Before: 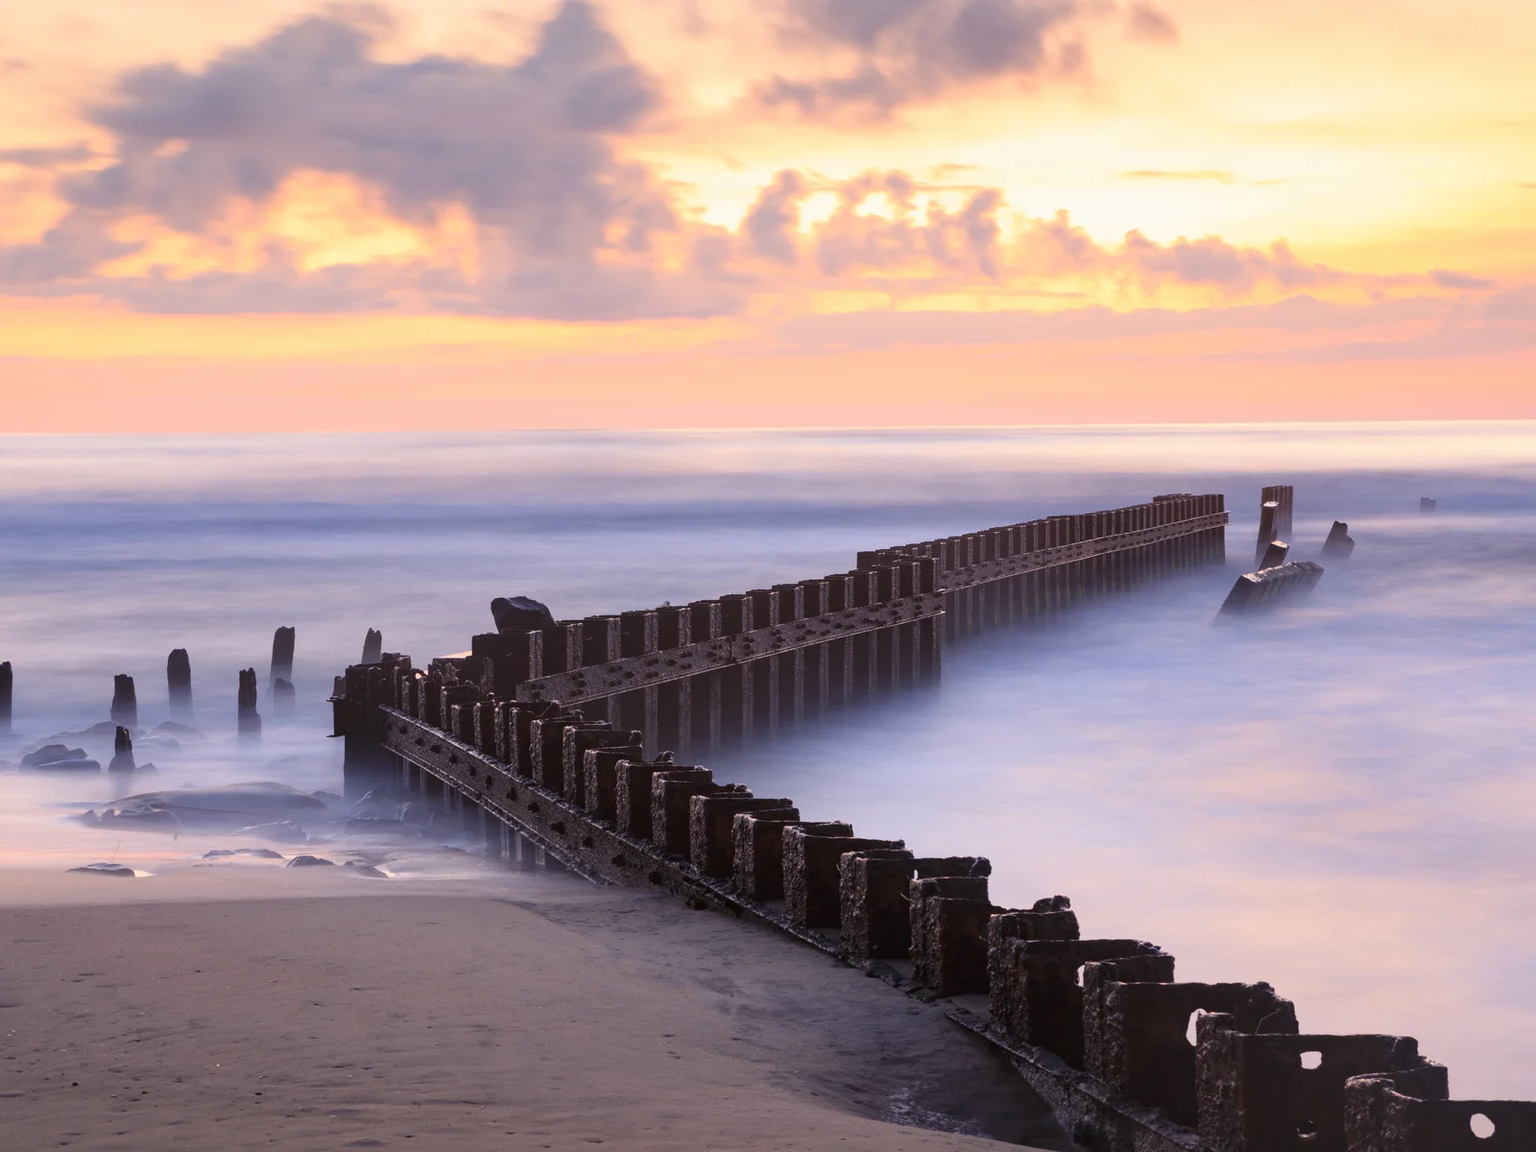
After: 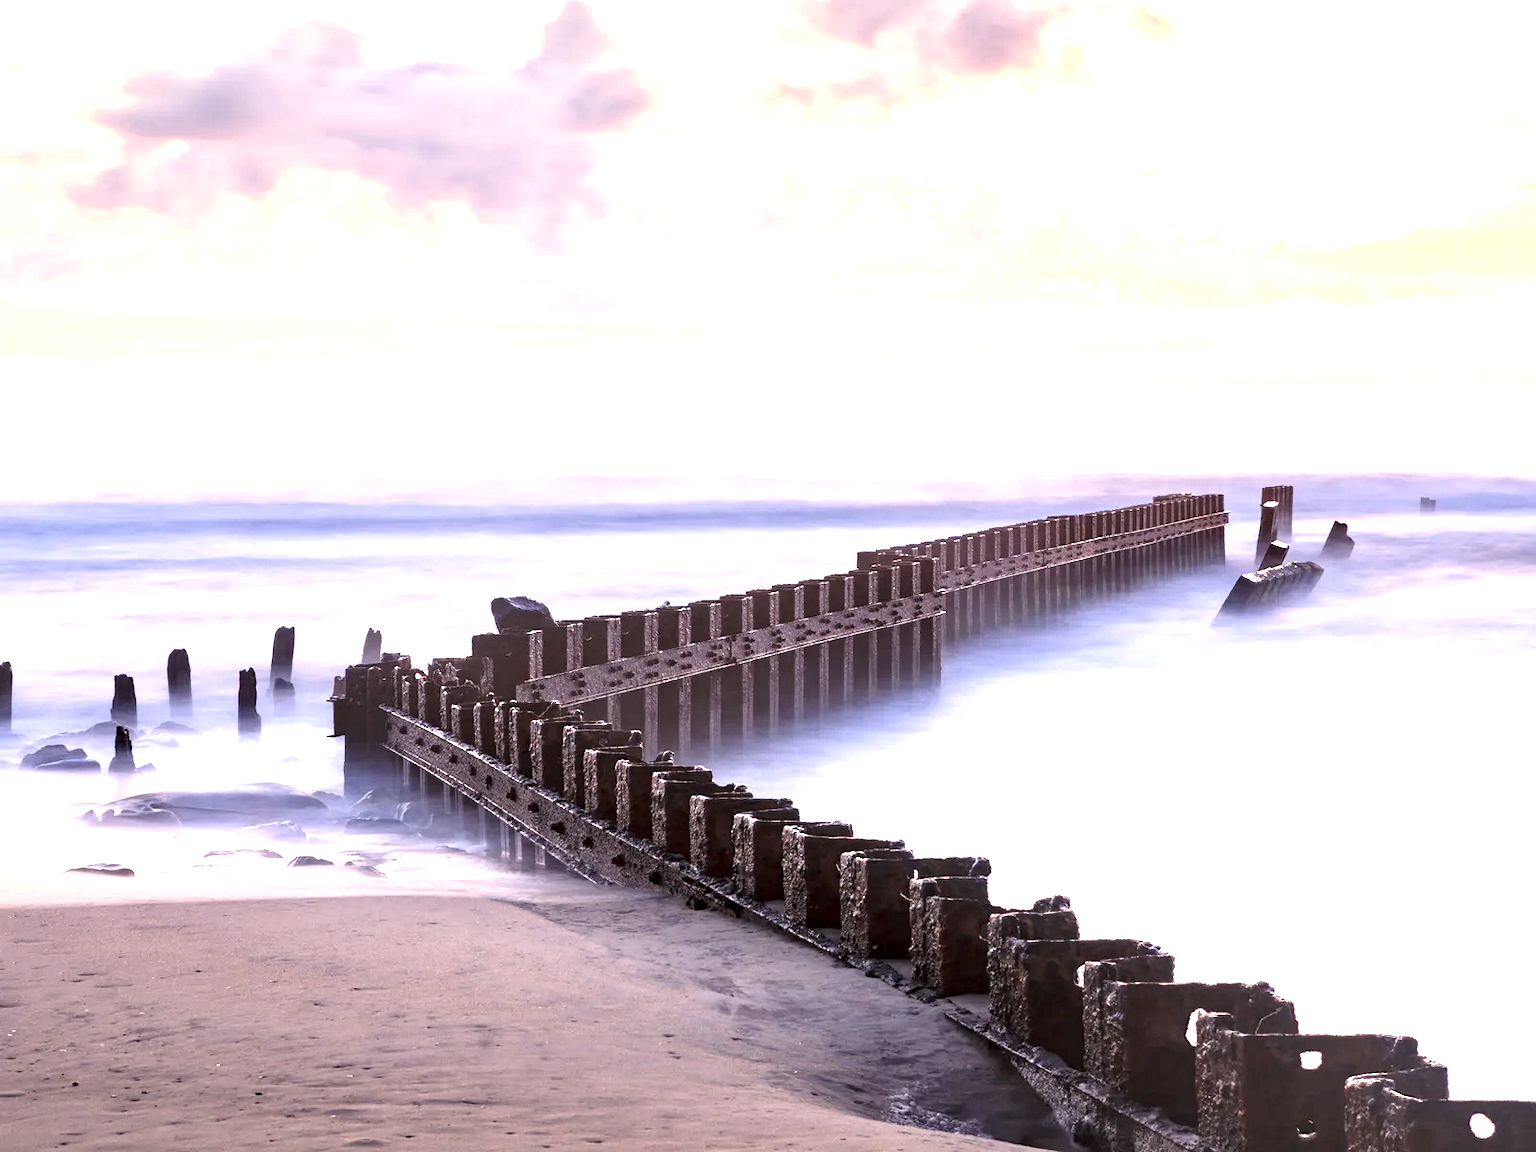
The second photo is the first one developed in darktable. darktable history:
white balance: red 1.009, blue 0.985
contrast equalizer: y [[0.601, 0.6, 0.598, 0.598, 0.6, 0.601], [0.5 ×6], [0.5 ×6], [0 ×6], [0 ×6]]
tone equalizer: -8 EV -1.84 EV, -7 EV -1.16 EV, -6 EV -1.62 EV, smoothing diameter 25%, edges refinement/feathering 10, preserve details guided filter
exposure: black level correction 0, exposure 1.45 EV, compensate exposure bias true, compensate highlight preservation false
